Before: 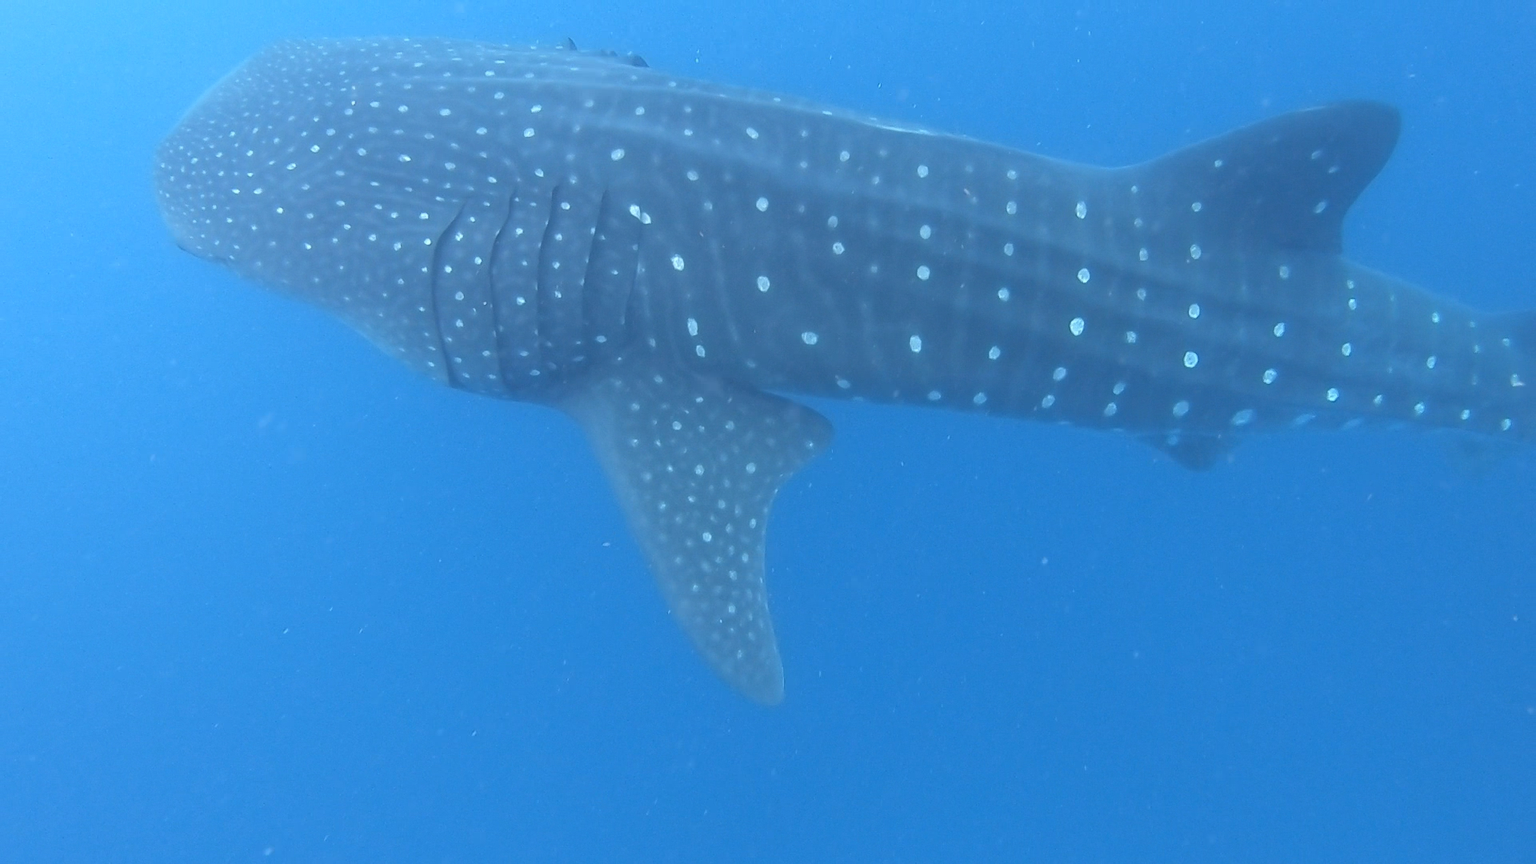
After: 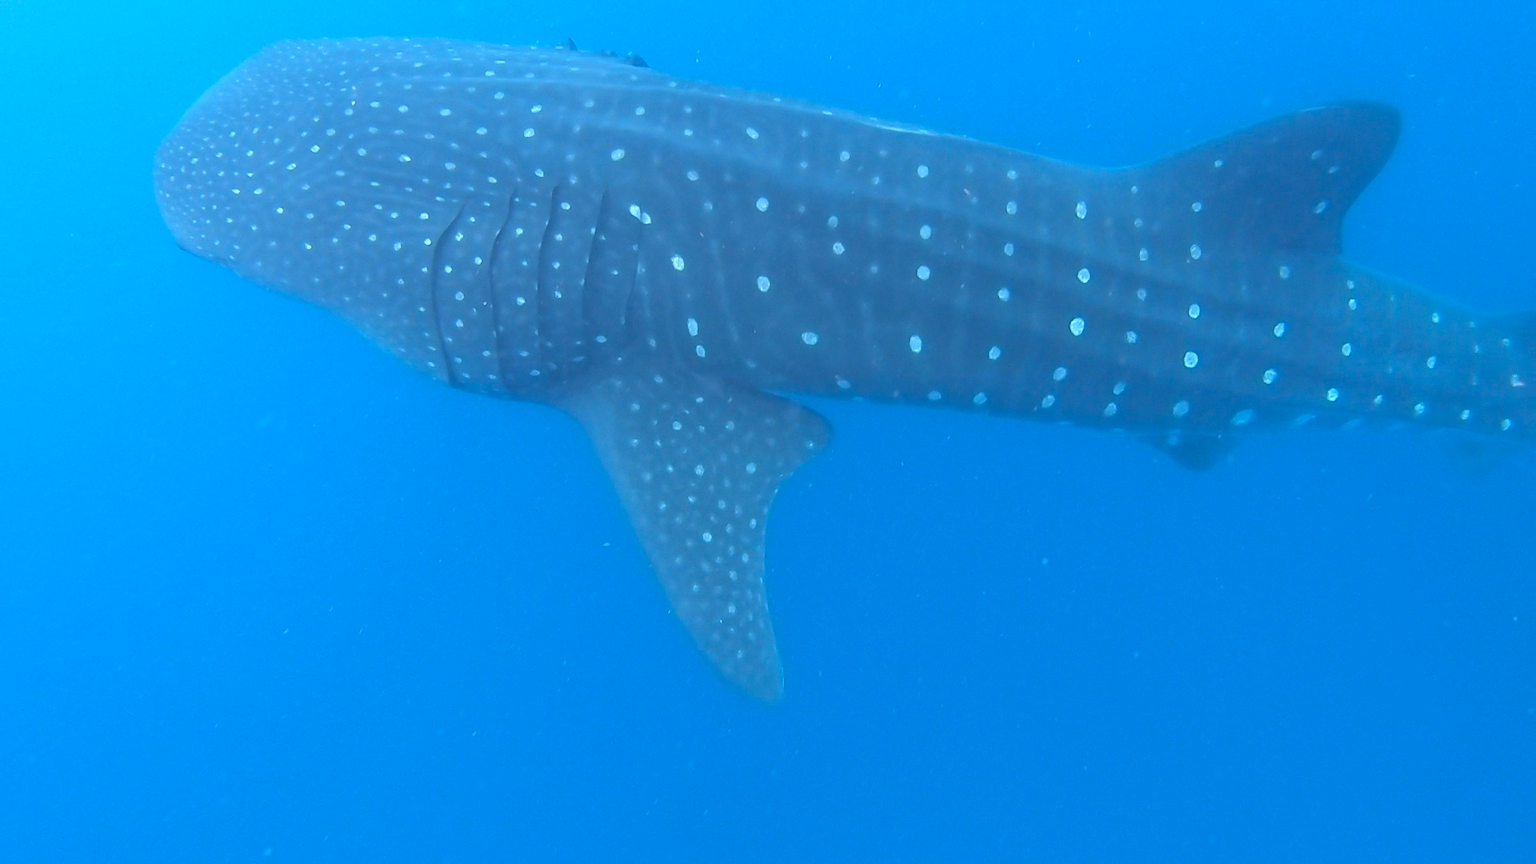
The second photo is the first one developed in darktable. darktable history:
contrast brightness saturation: saturation 0.18
color correction: highlights a* -3.28, highlights b* -6.24, shadows a* 3.1, shadows b* 5.19
